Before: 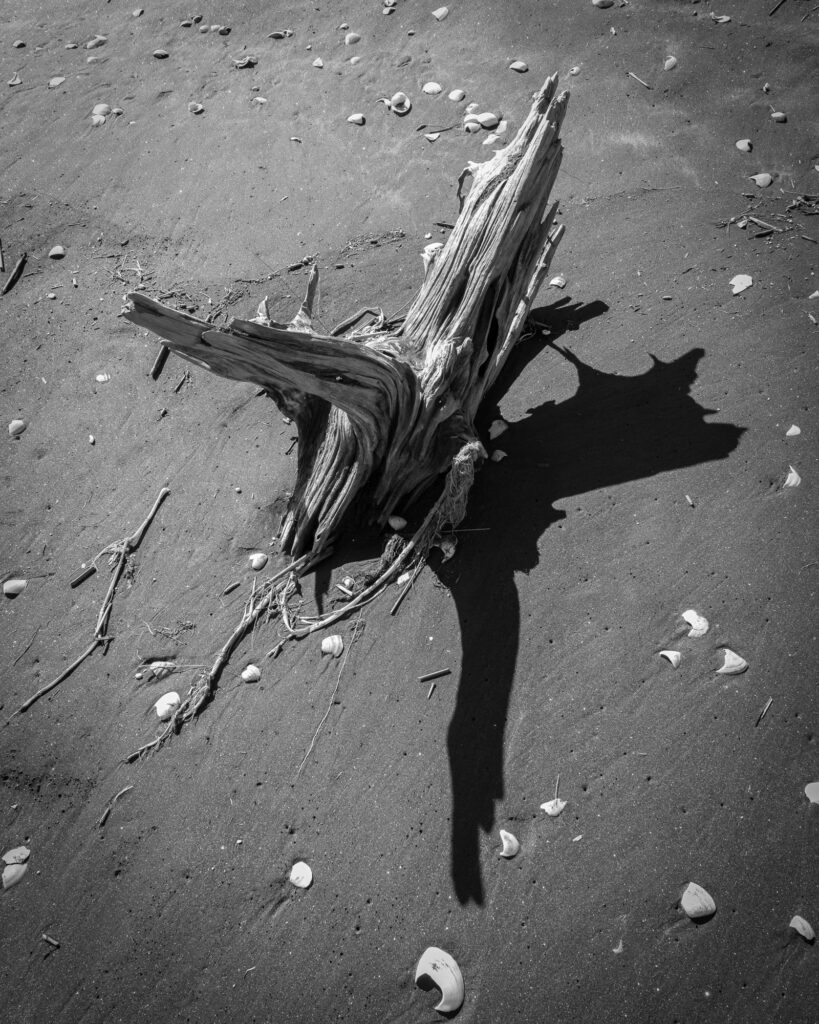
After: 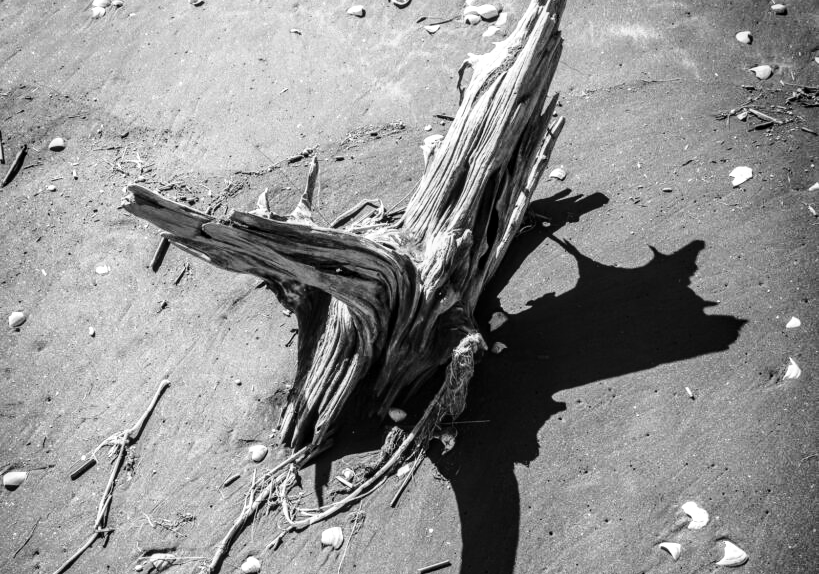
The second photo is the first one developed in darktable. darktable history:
color balance rgb: linear chroma grading › global chroma 50%, perceptual saturation grading › global saturation 2.34%, global vibrance 6.64%, contrast 12.71%, saturation formula JzAzBz (2021)
base curve: curves: ch0 [(0, 0) (0.028, 0.03) (0.121, 0.232) (0.46, 0.748) (0.859, 0.968) (1, 1)], preserve colors none
local contrast: on, module defaults
crop and rotate: top 10.605%, bottom 33.274%
